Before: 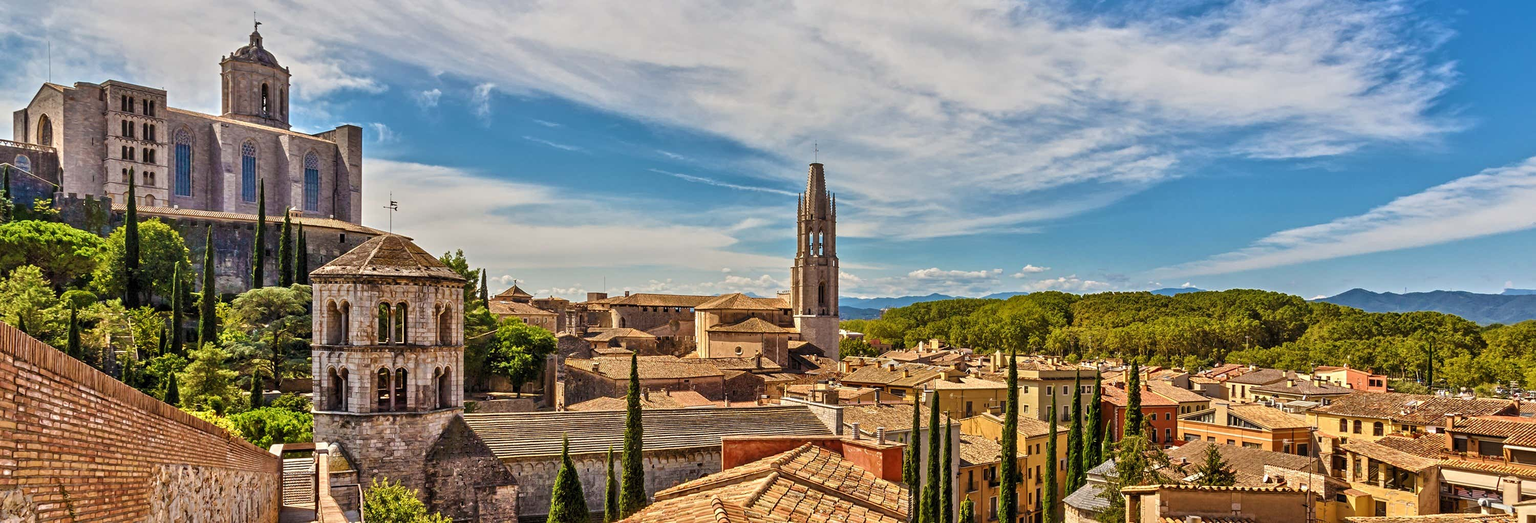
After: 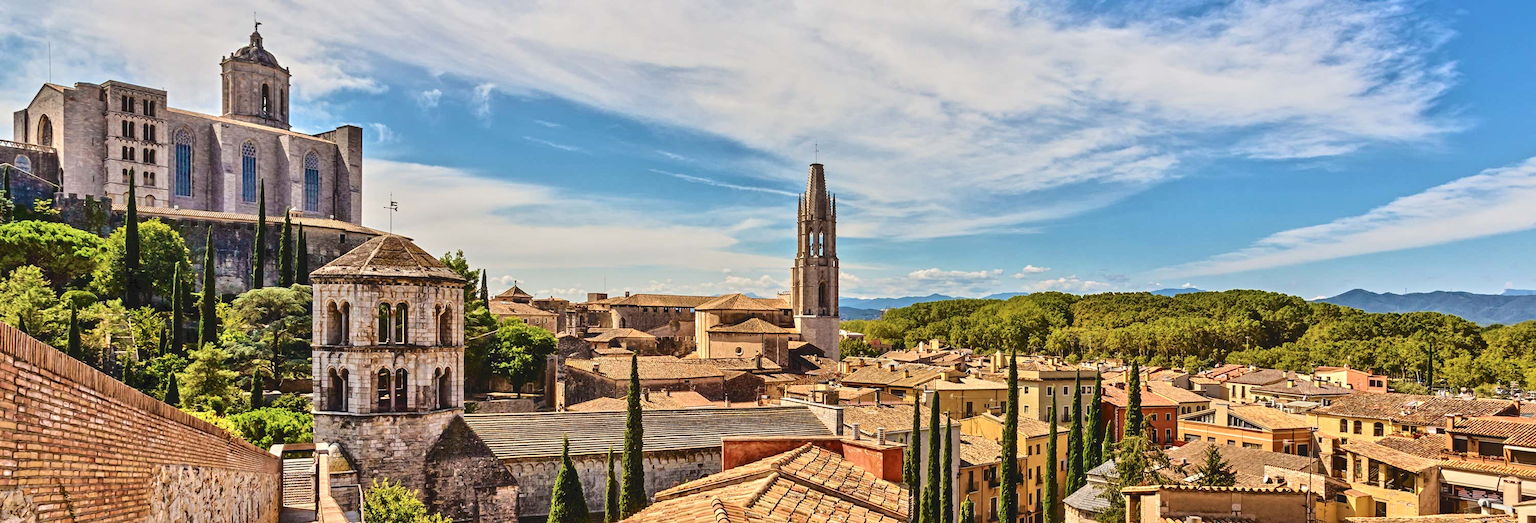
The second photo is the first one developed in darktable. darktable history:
tone curve: curves: ch0 [(0, 0) (0.003, 0.074) (0.011, 0.079) (0.025, 0.083) (0.044, 0.095) (0.069, 0.097) (0.1, 0.11) (0.136, 0.131) (0.177, 0.159) (0.224, 0.209) (0.277, 0.279) (0.335, 0.367) (0.399, 0.455) (0.468, 0.538) (0.543, 0.621) (0.623, 0.699) (0.709, 0.782) (0.801, 0.848) (0.898, 0.924) (1, 1)], color space Lab, independent channels, preserve colors none
